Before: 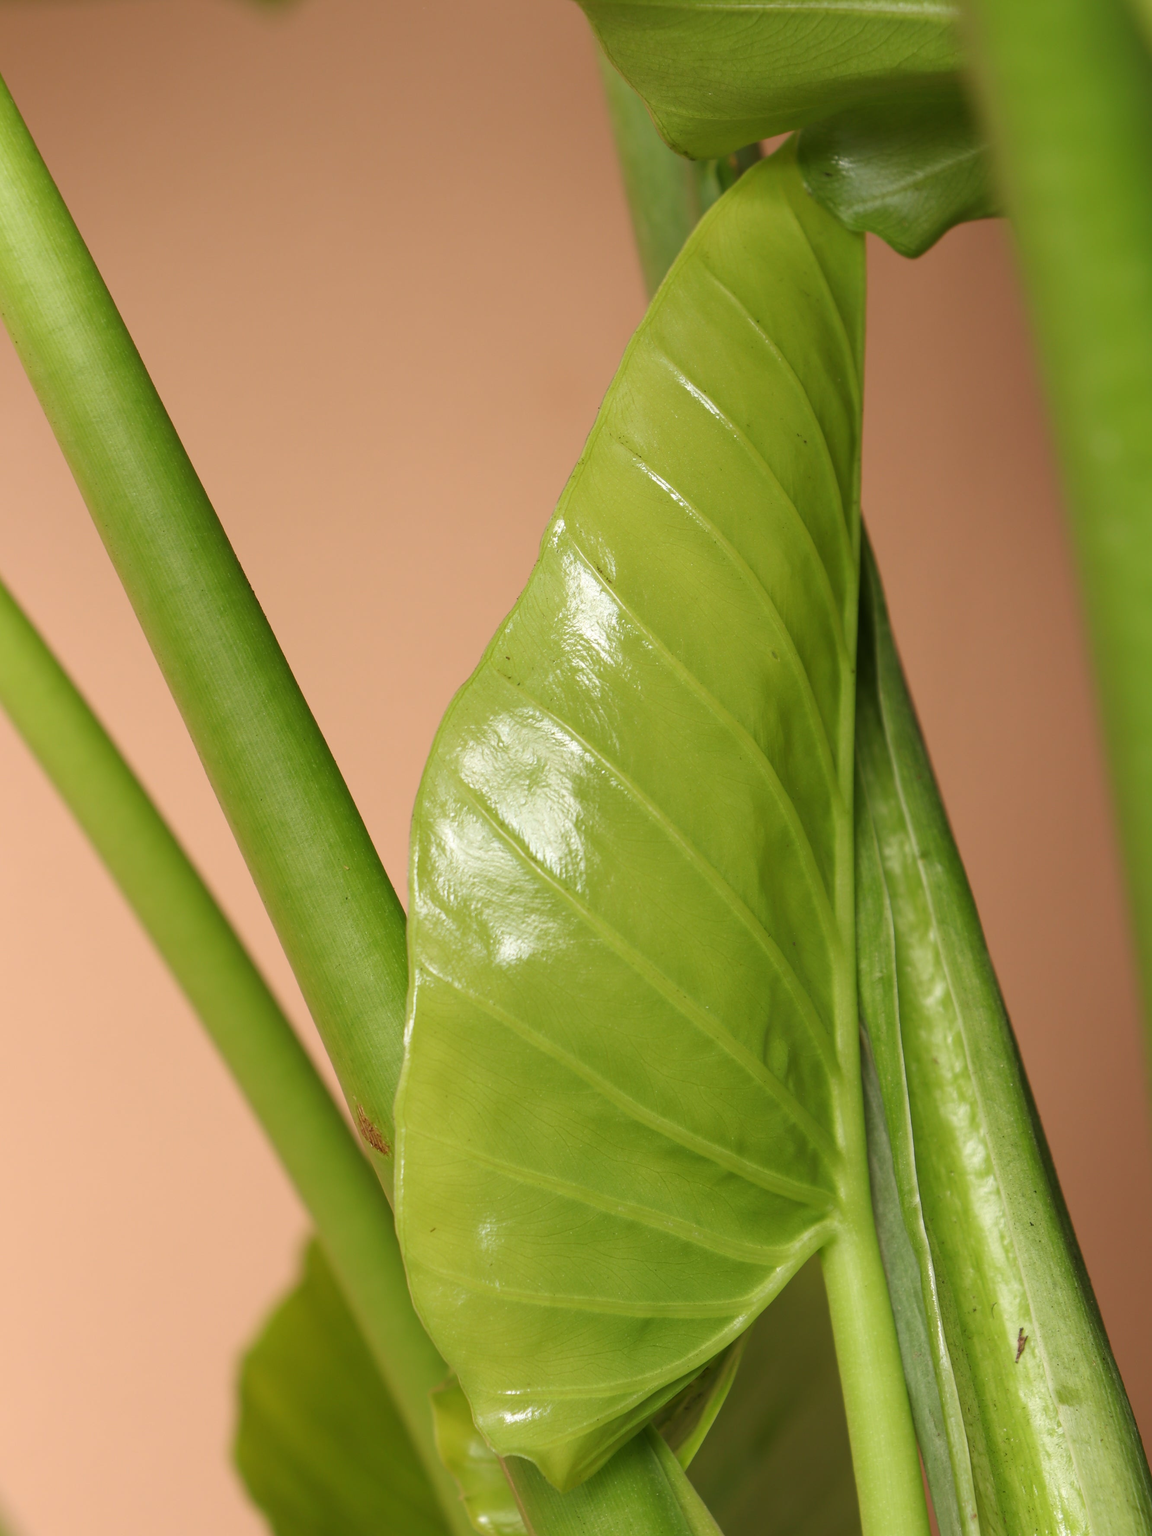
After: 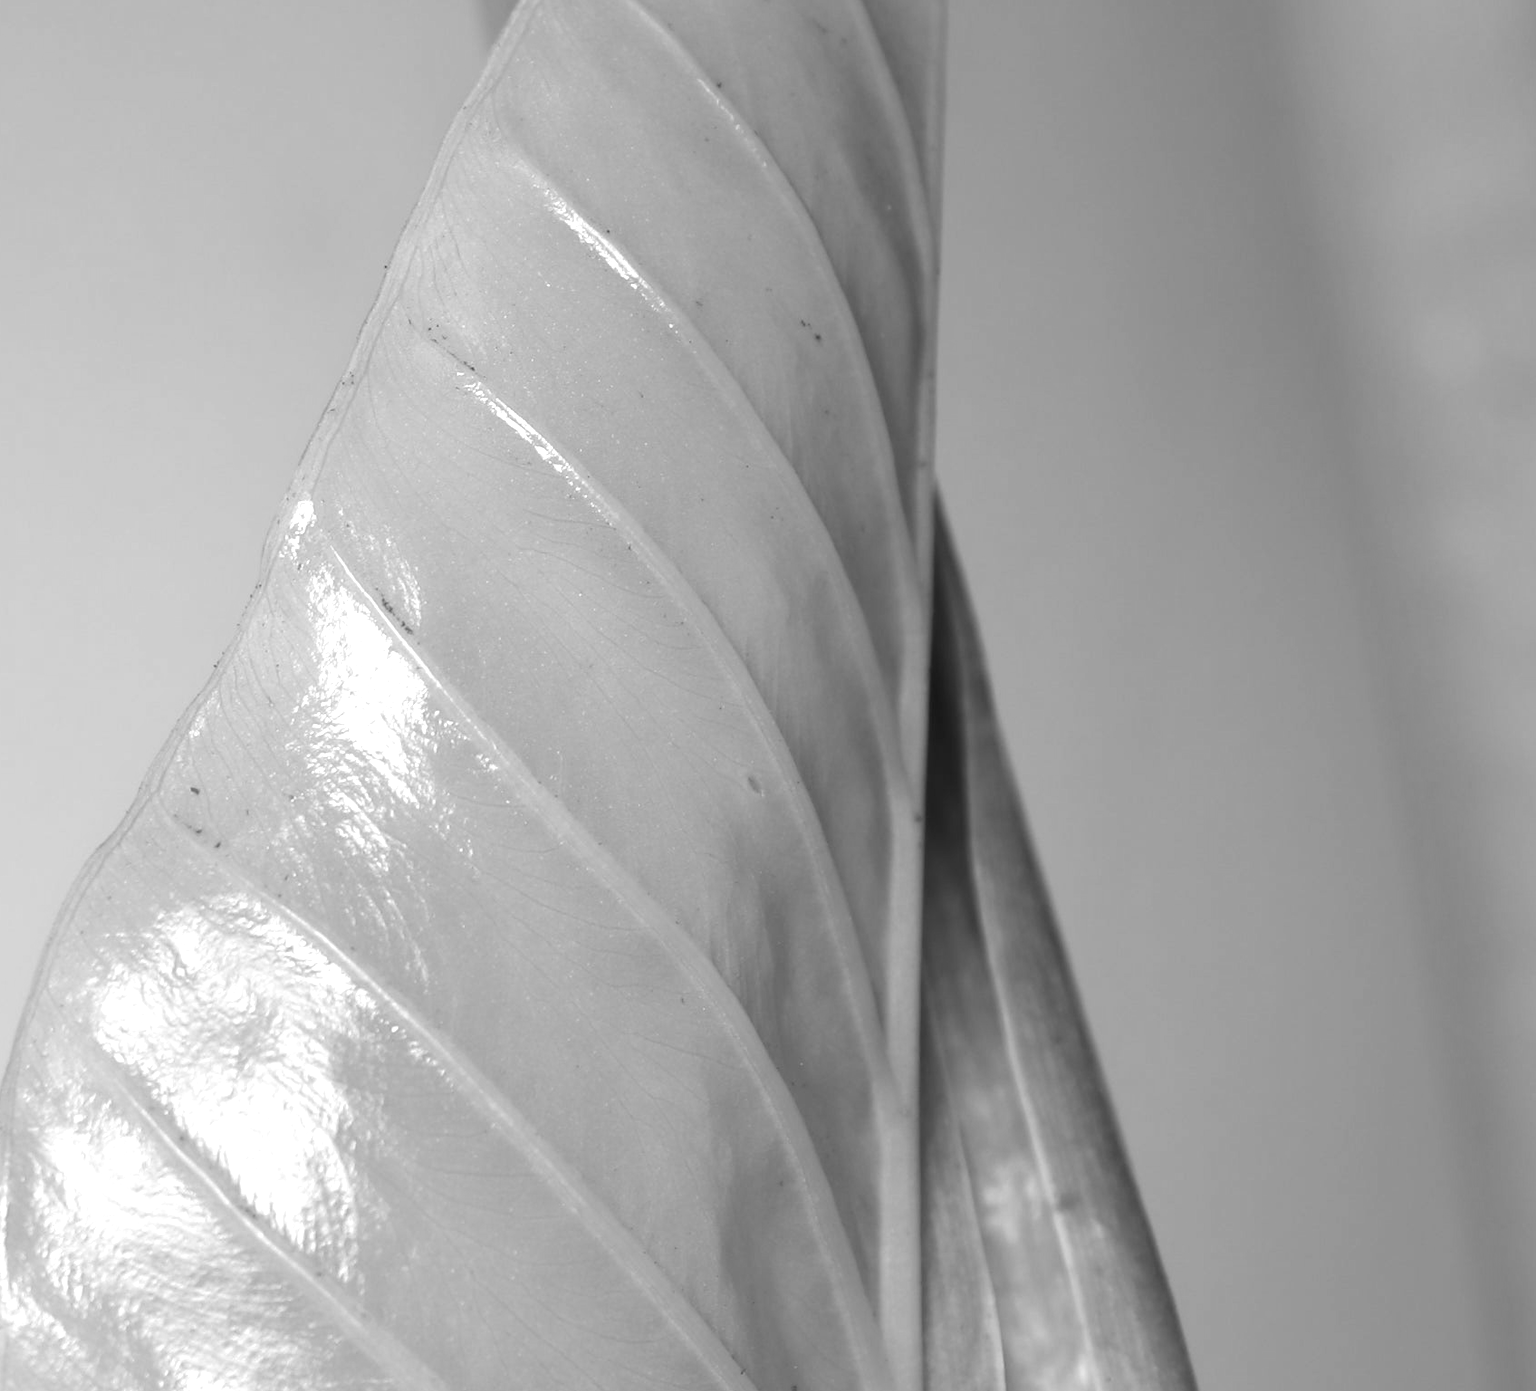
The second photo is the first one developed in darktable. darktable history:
exposure: exposure 0.566 EV, compensate highlight preservation false
crop: left 36.005%, top 18.293%, right 0.31%, bottom 38.444%
monochrome: a 1.94, b -0.638
